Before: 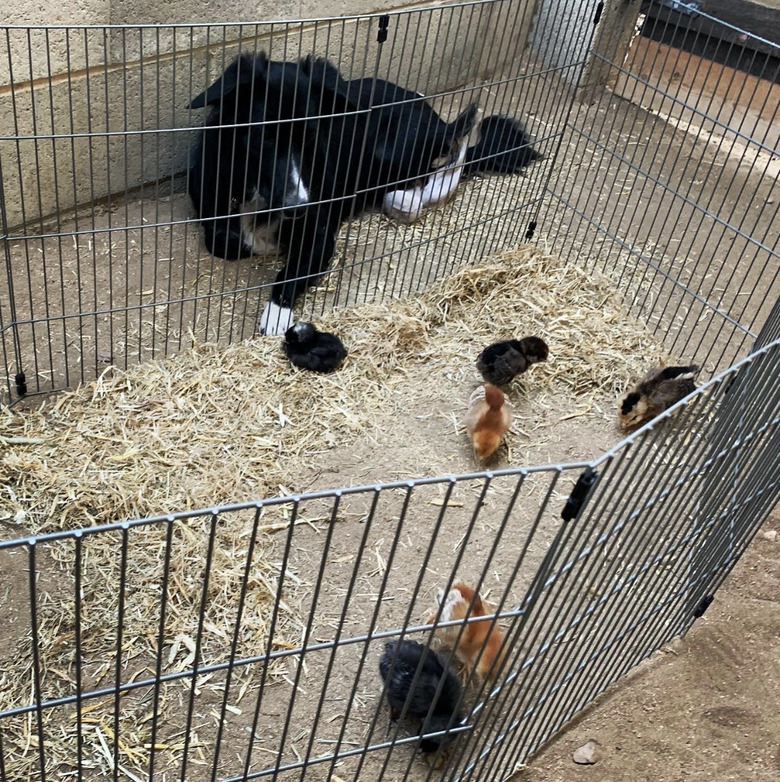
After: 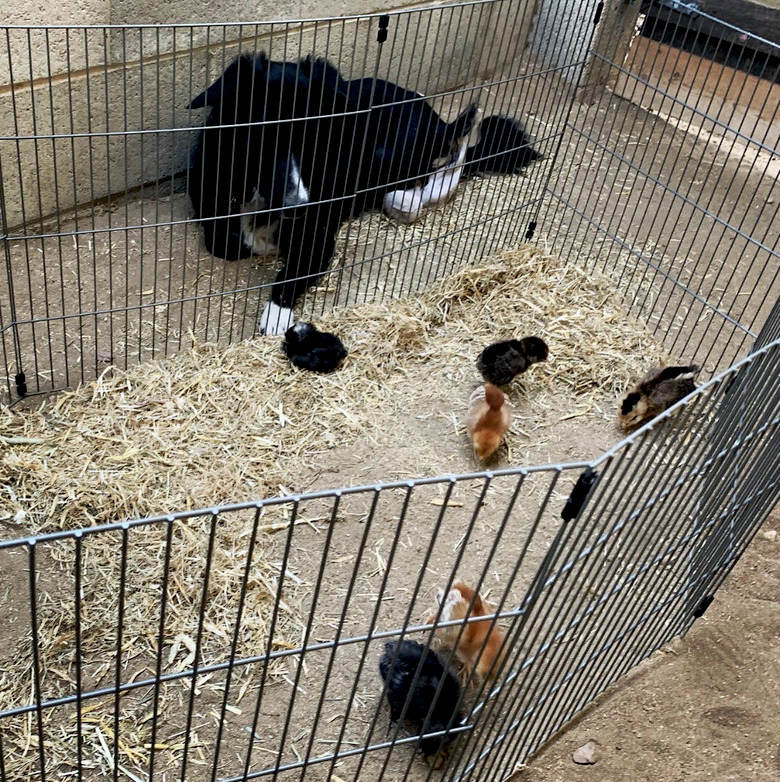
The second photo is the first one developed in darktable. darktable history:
exposure: black level correction 0.01, exposure 0.015 EV, compensate highlight preservation false
